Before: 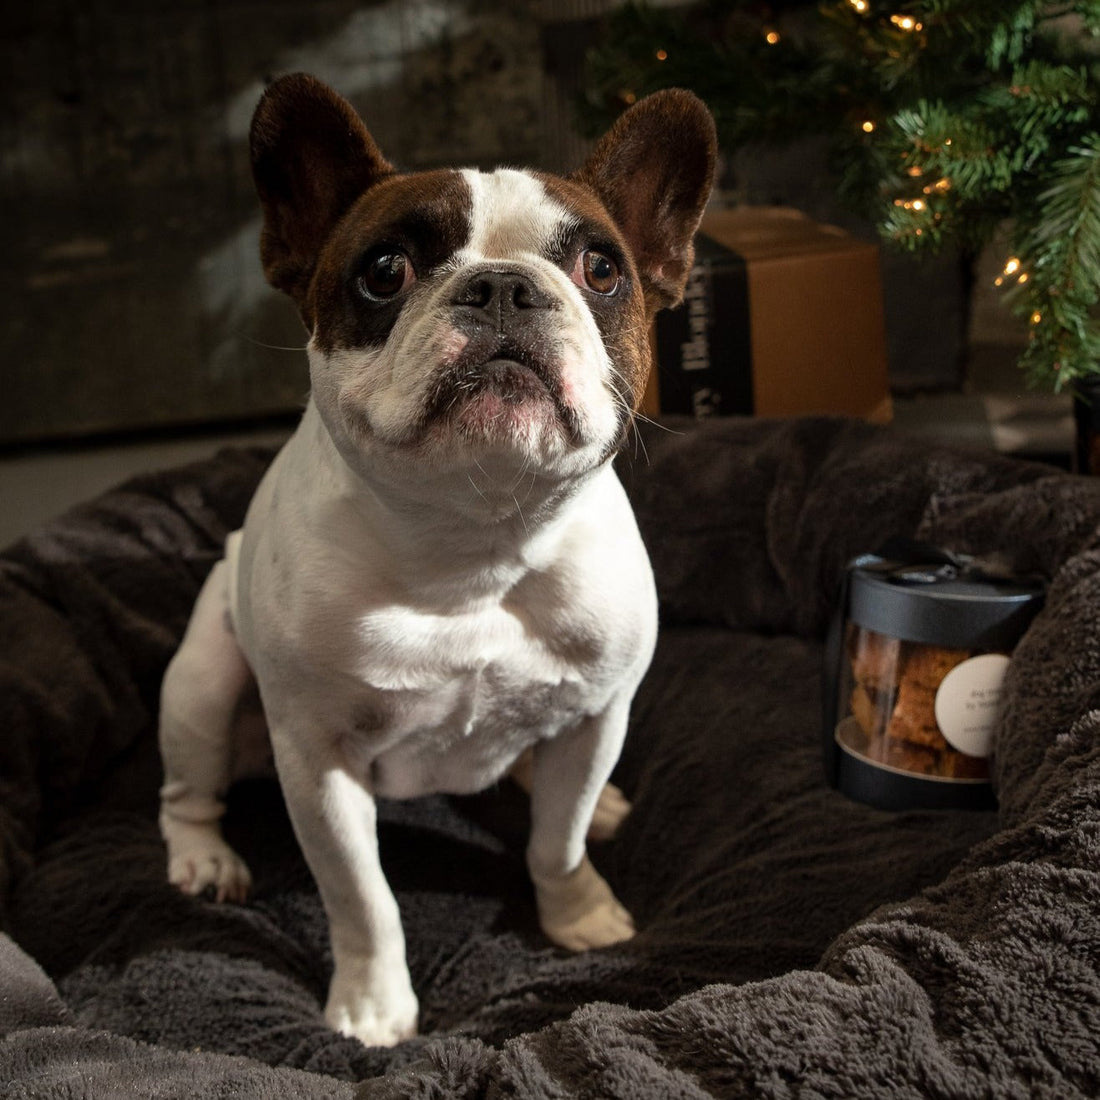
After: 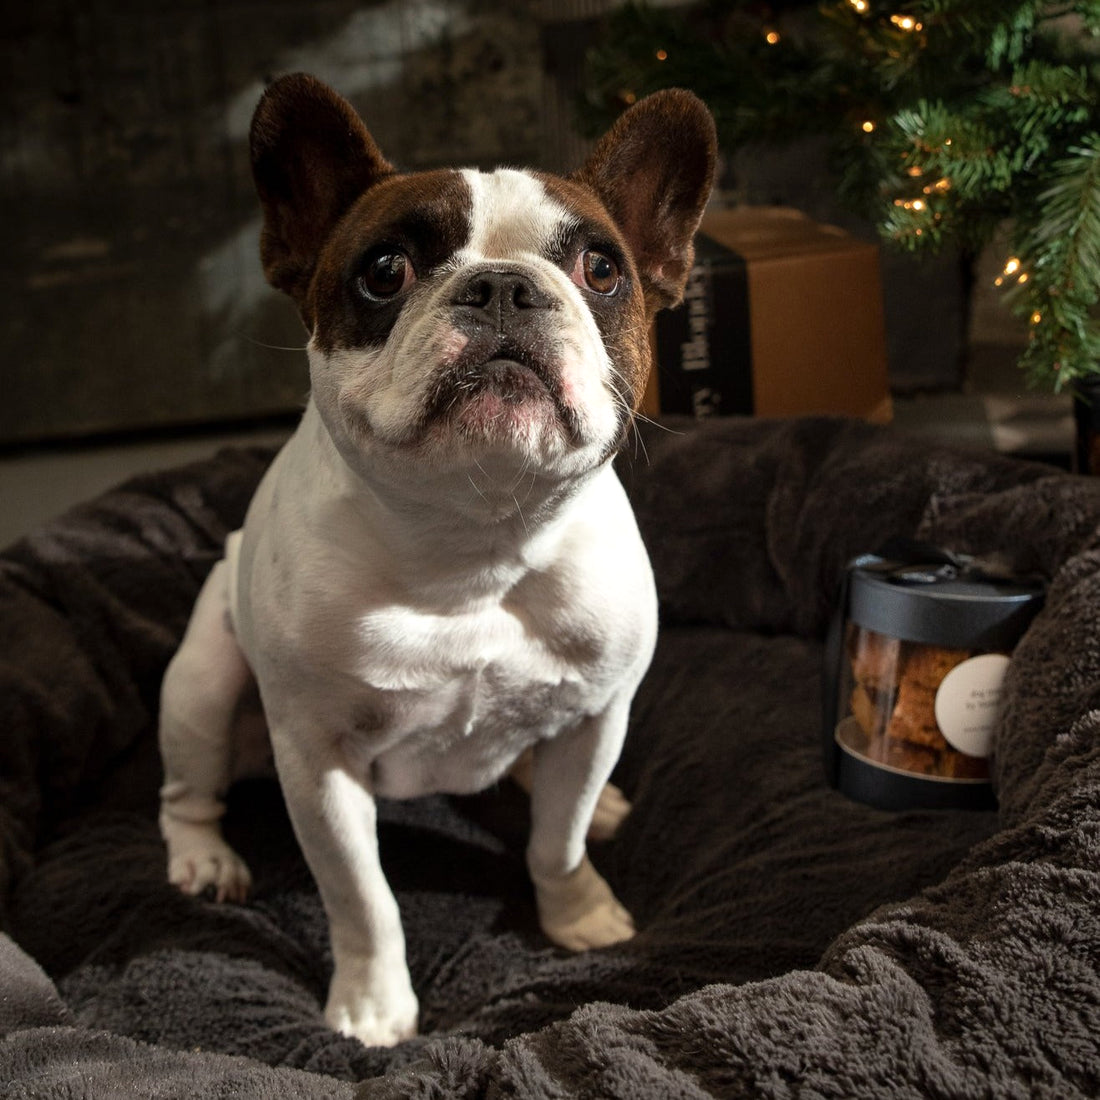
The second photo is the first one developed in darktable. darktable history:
exposure: exposure 0.081 EV, compensate highlight preservation false
vibrance: vibrance 0%
